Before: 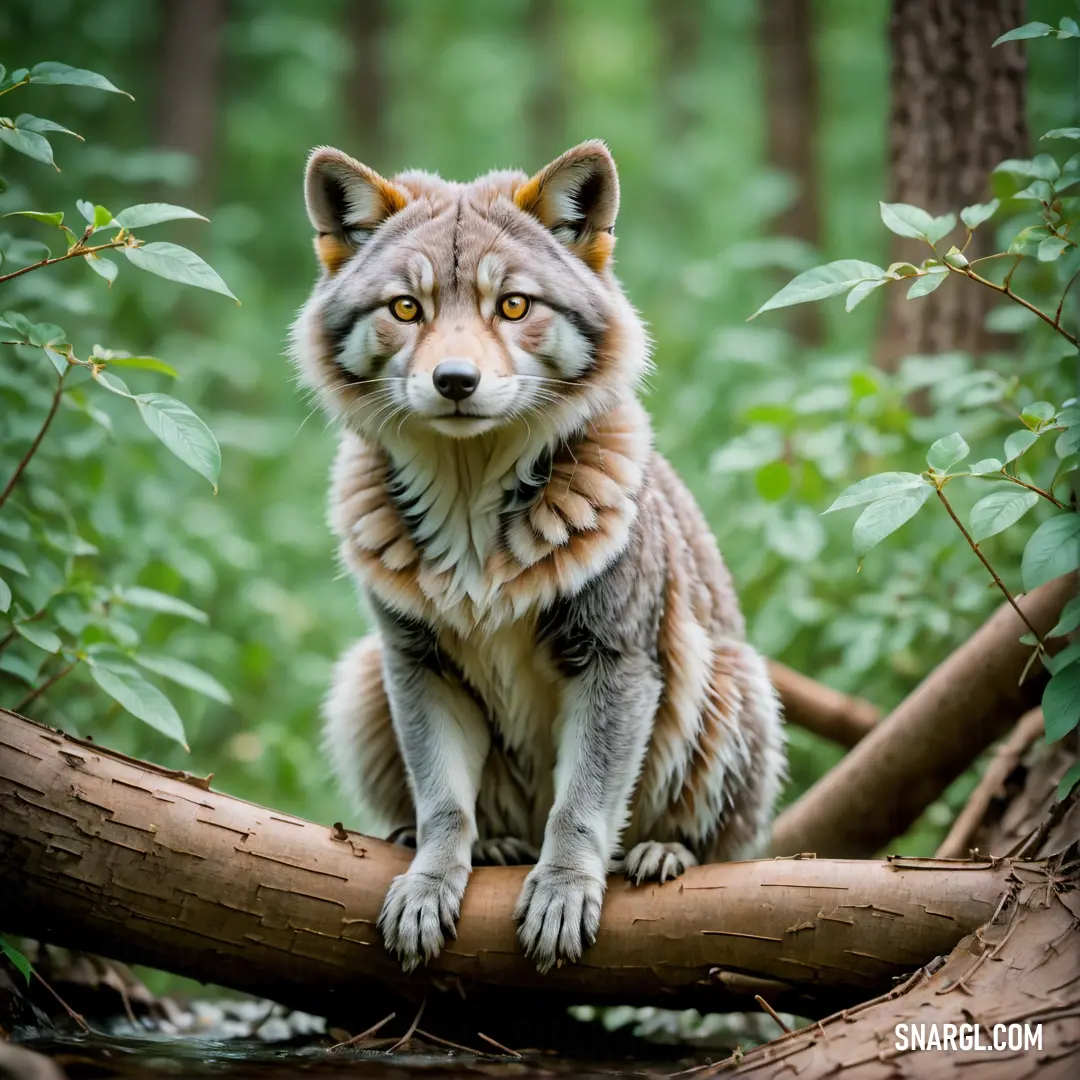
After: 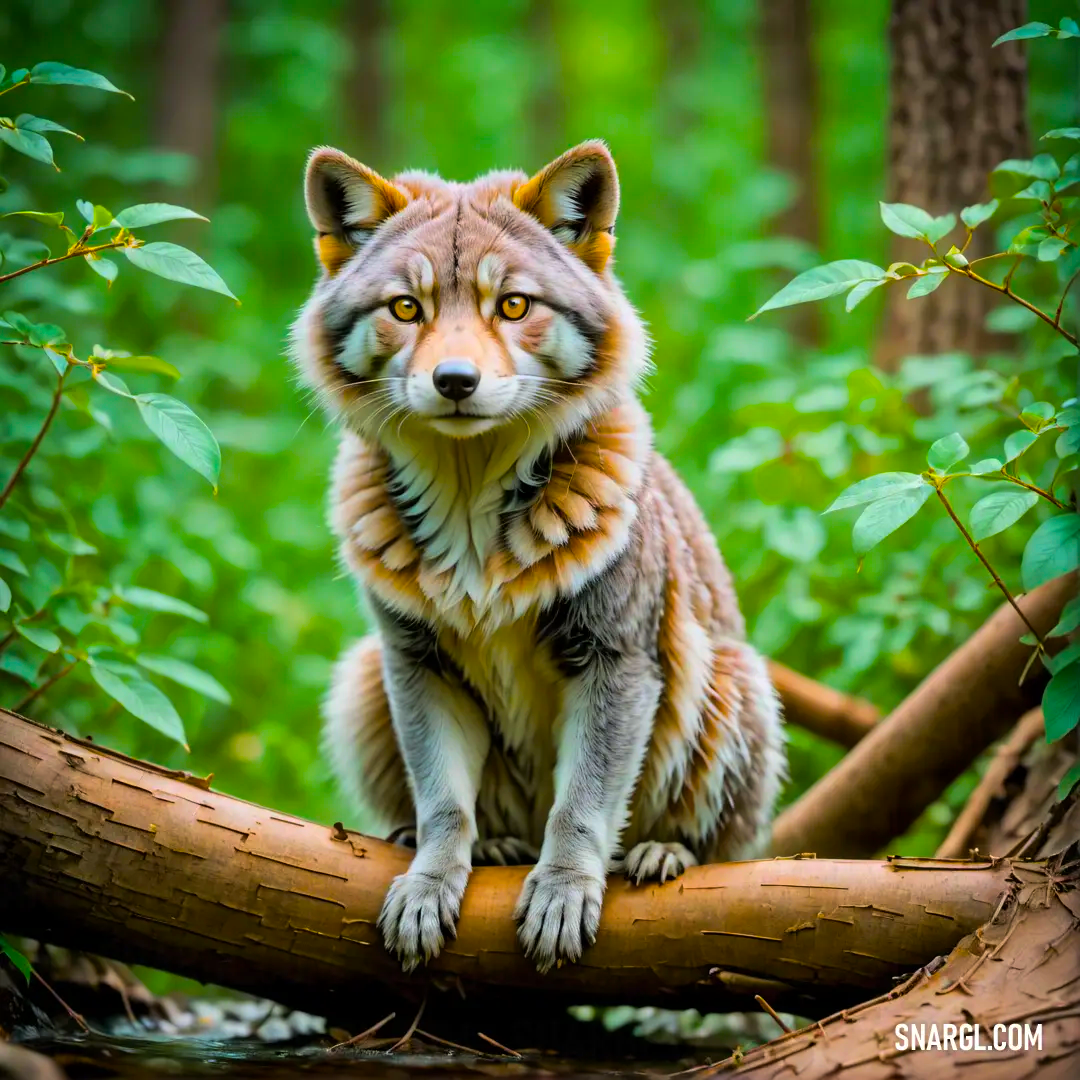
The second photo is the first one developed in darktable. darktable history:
color balance rgb: linear chroma grading › highlights 99.174%, linear chroma grading › global chroma 24.006%, perceptual saturation grading › global saturation 2.159%, perceptual saturation grading › highlights -1.09%, perceptual saturation grading › mid-tones 3.932%, perceptual saturation grading › shadows 7.793%
